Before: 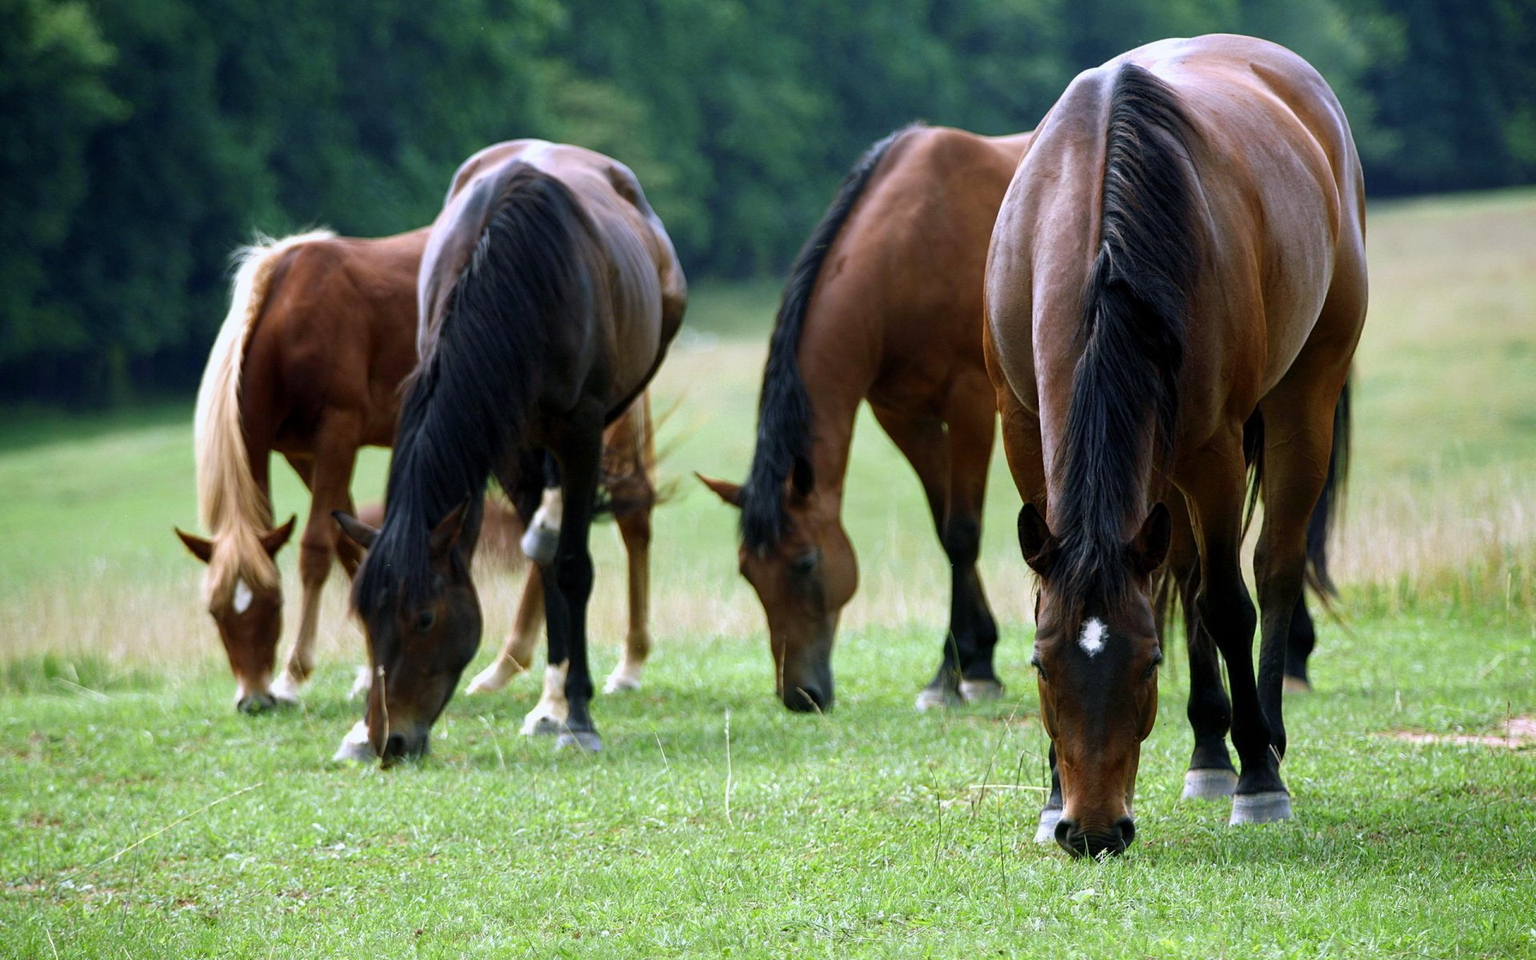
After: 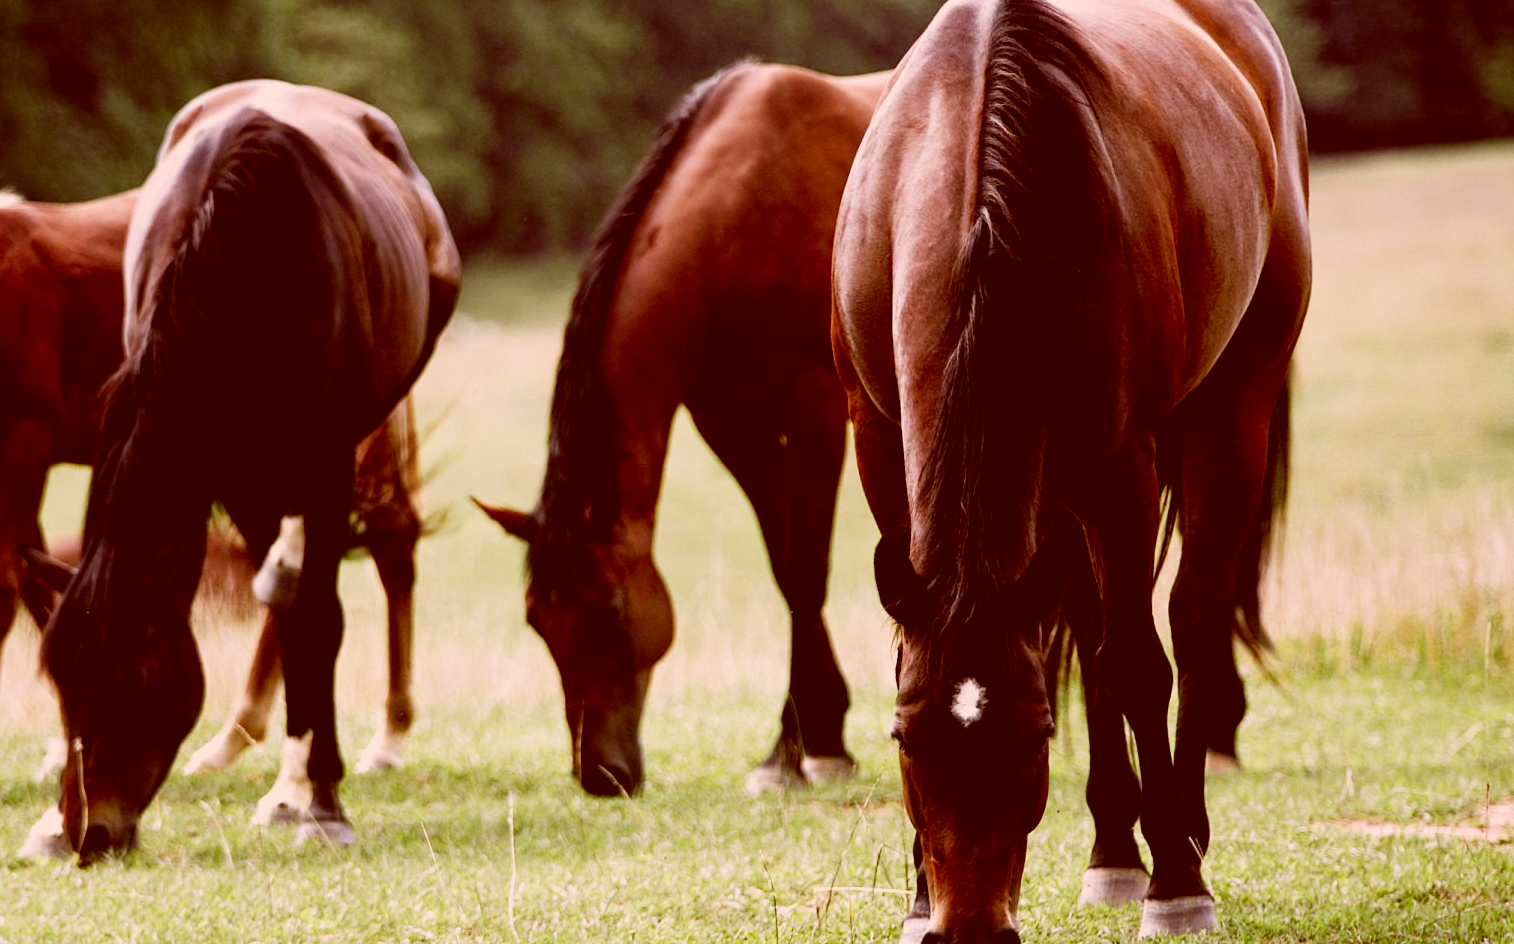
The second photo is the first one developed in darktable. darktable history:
crop and rotate: left 20.74%, top 7.912%, right 0.375%, bottom 13.378%
exposure: exposure 0.127 EV, compensate highlight preservation false
sigmoid: contrast 1.7, skew 0.1, preserve hue 0%, red attenuation 0.1, red rotation 0.035, green attenuation 0.1, green rotation -0.017, blue attenuation 0.15, blue rotation -0.052, base primaries Rec2020
color correction: highlights a* 9.03, highlights b* 8.71, shadows a* 40, shadows b* 40, saturation 0.8
